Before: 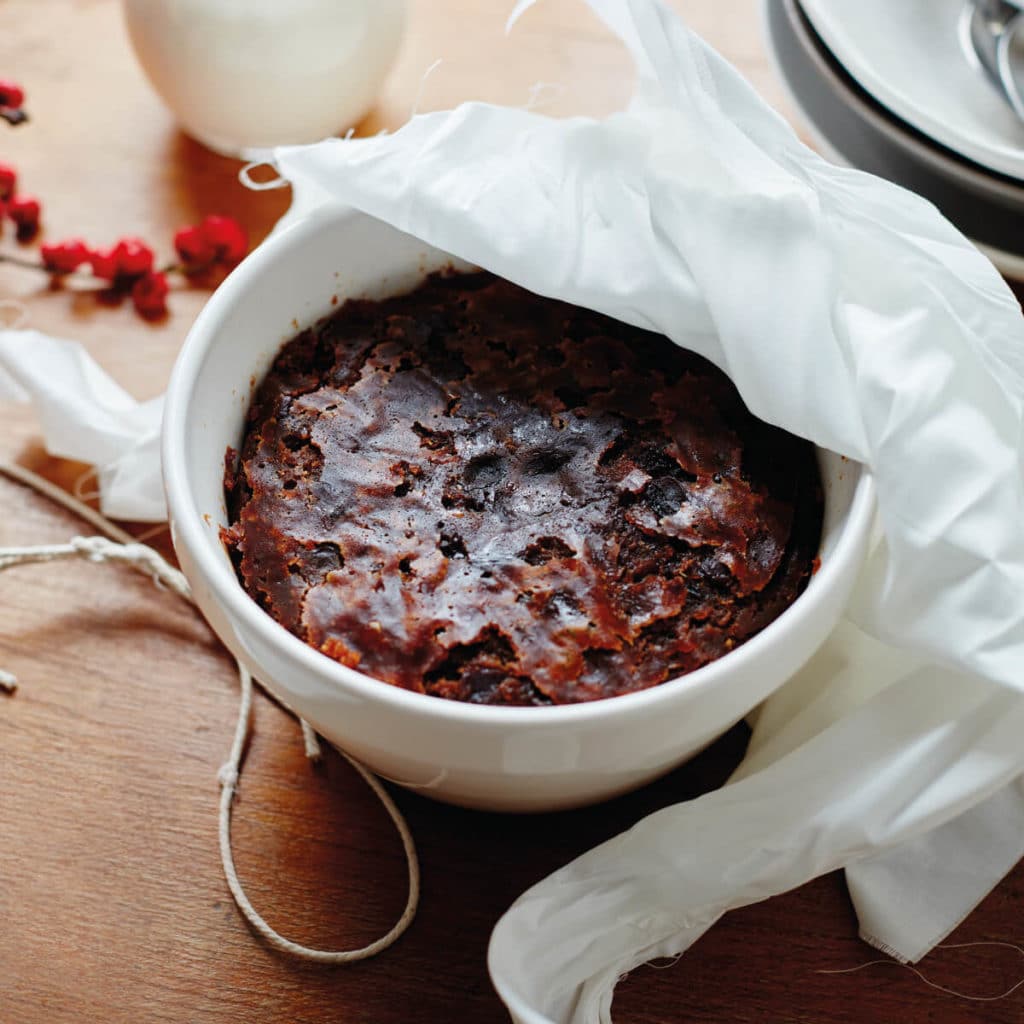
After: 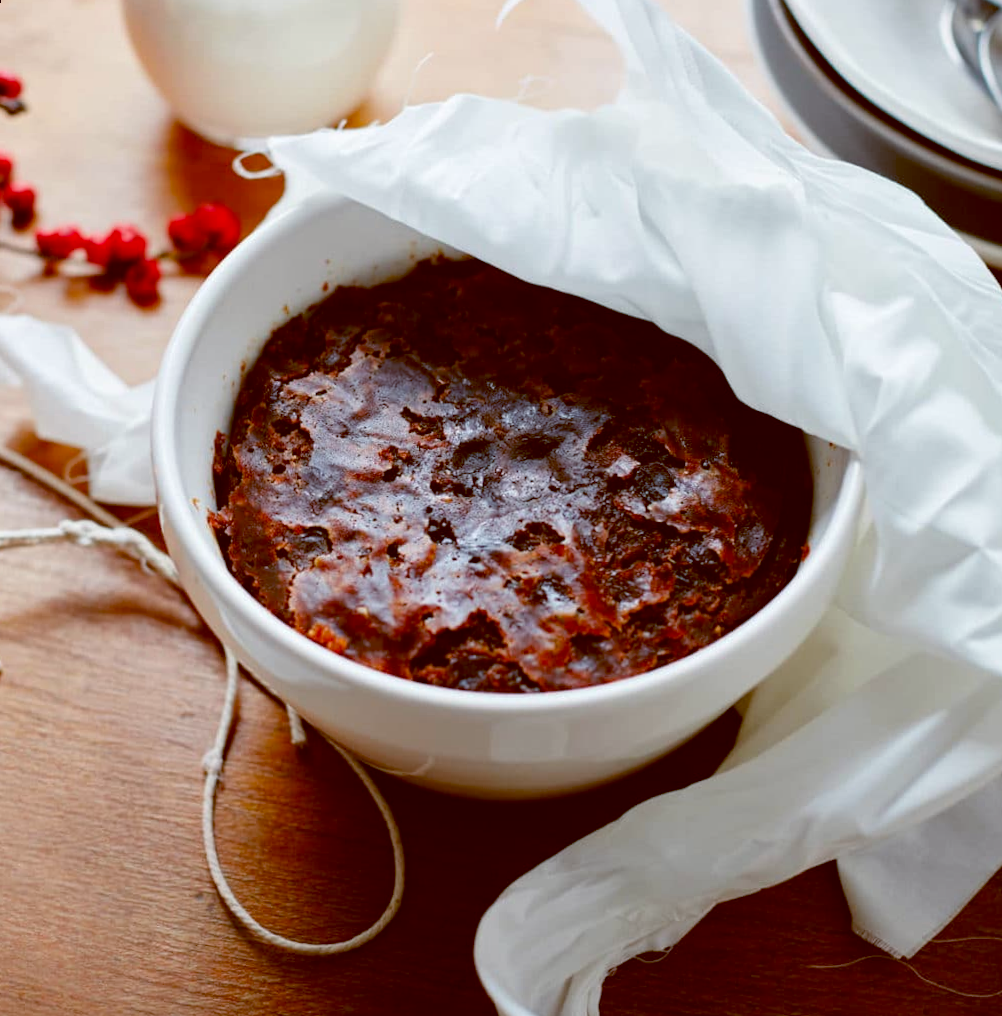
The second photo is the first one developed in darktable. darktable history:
rotate and perspective: rotation 0.226°, lens shift (vertical) -0.042, crop left 0.023, crop right 0.982, crop top 0.006, crop bottom 0.994
color correction: highlights a* 0.816, highlights b* 2.78, saturation 1.1
color balance: lift [1, 1.015, 1.004, 0.985], gamma [1, 0.958, 0.971, 1.042], gain [1, 0.956, 0.977, 1.044]
